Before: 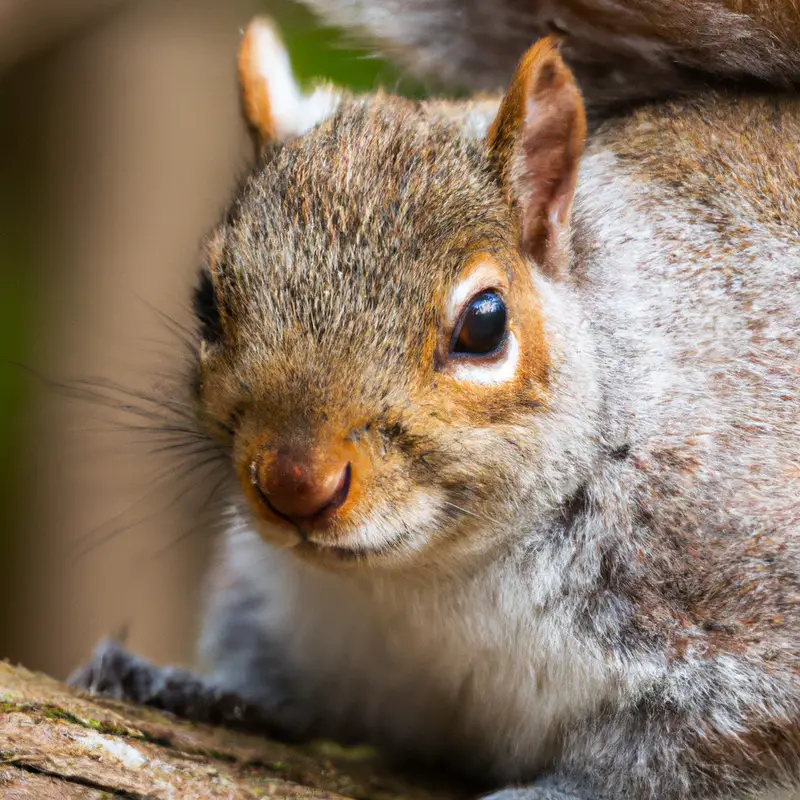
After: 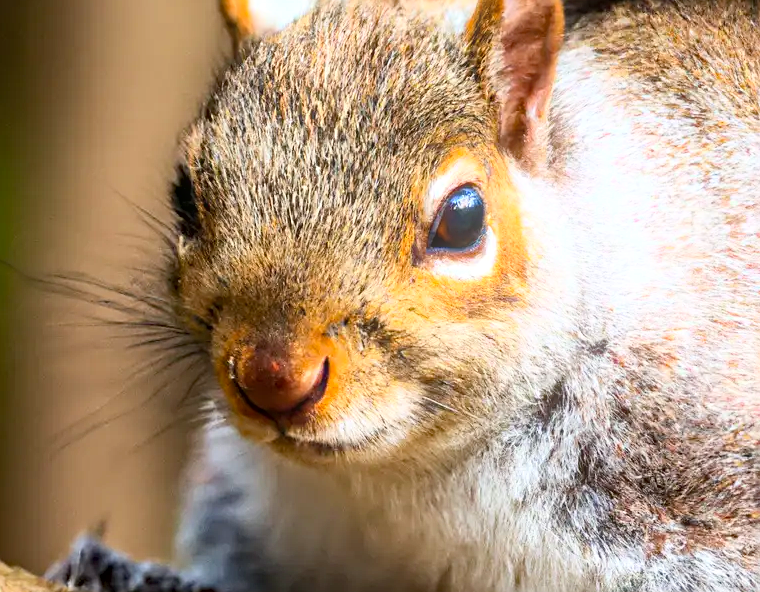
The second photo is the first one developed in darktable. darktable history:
crop and rotate: left 2.991%, top 13.302%, right 1.981%, bottom 12.636%
haze removal: strength 0.29, distance 0.25, compatibility mode true, adaptive false
sharpen: on, module defaults
contrast equalizer: y [[0.509, 0.517, 0.523, 0.523, 0.517, 0.509], [0.5 ×6], [0.5 ×6], [0 ×6], [0 ×6]]
contrast brightness saturation: contrast 0.2, brightness 0.16, saturation 0.22
bloom: size 5%, threshold 95%, strength 15%
color correction: highlights a* -0.137, highlights b* 0.137
